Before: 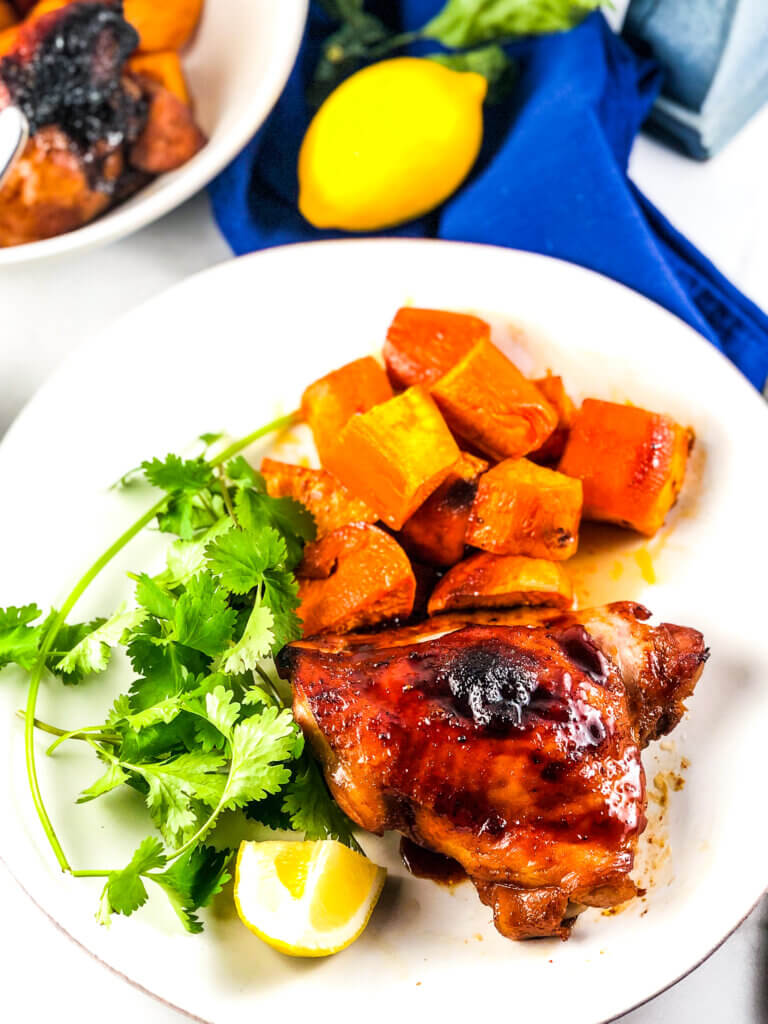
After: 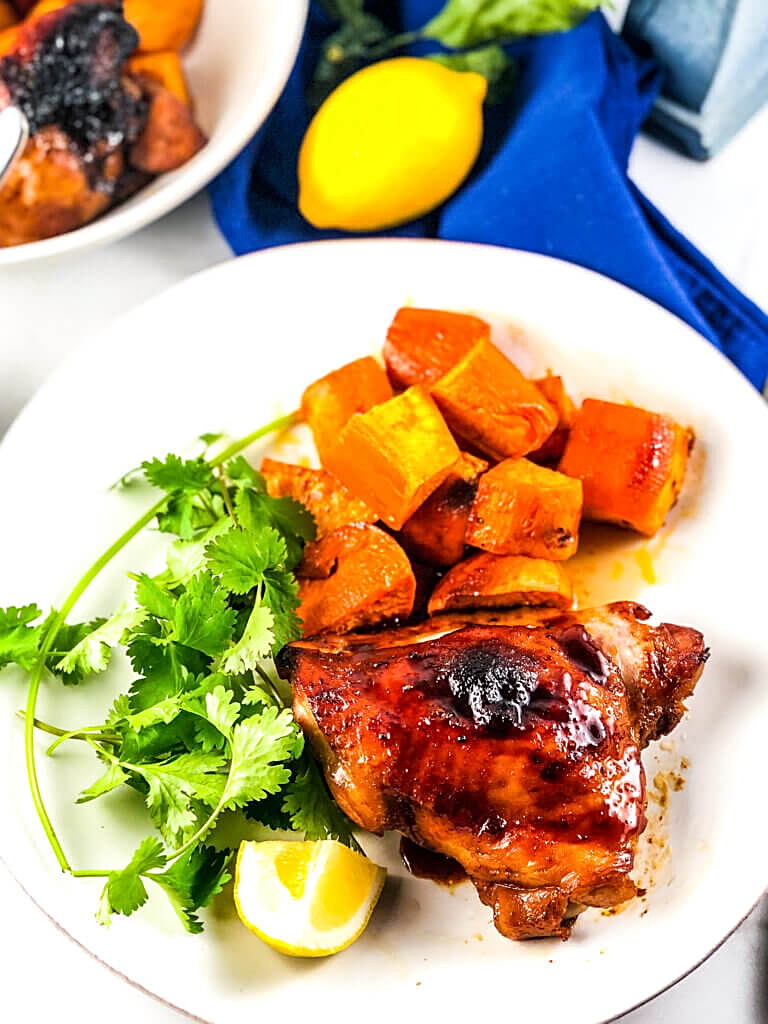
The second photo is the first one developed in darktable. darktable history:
sharpen: on, module defaults
local contrast: mode bilateral grid, contrast 10, coarseness 25, detail 110%, midtone range 0.2
